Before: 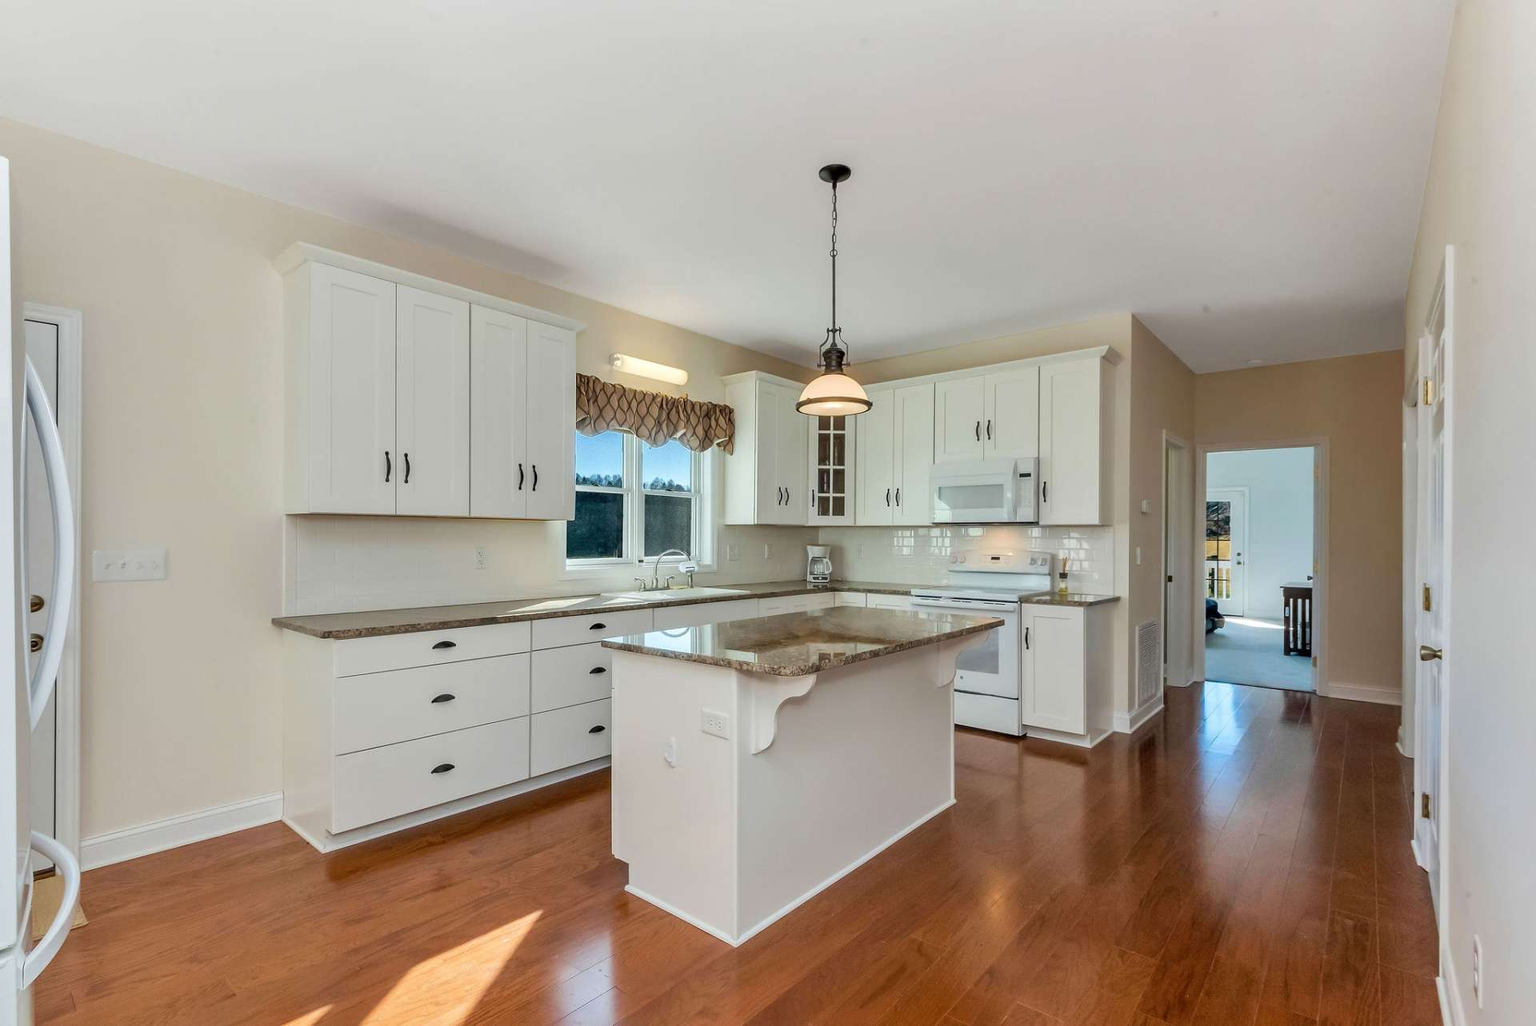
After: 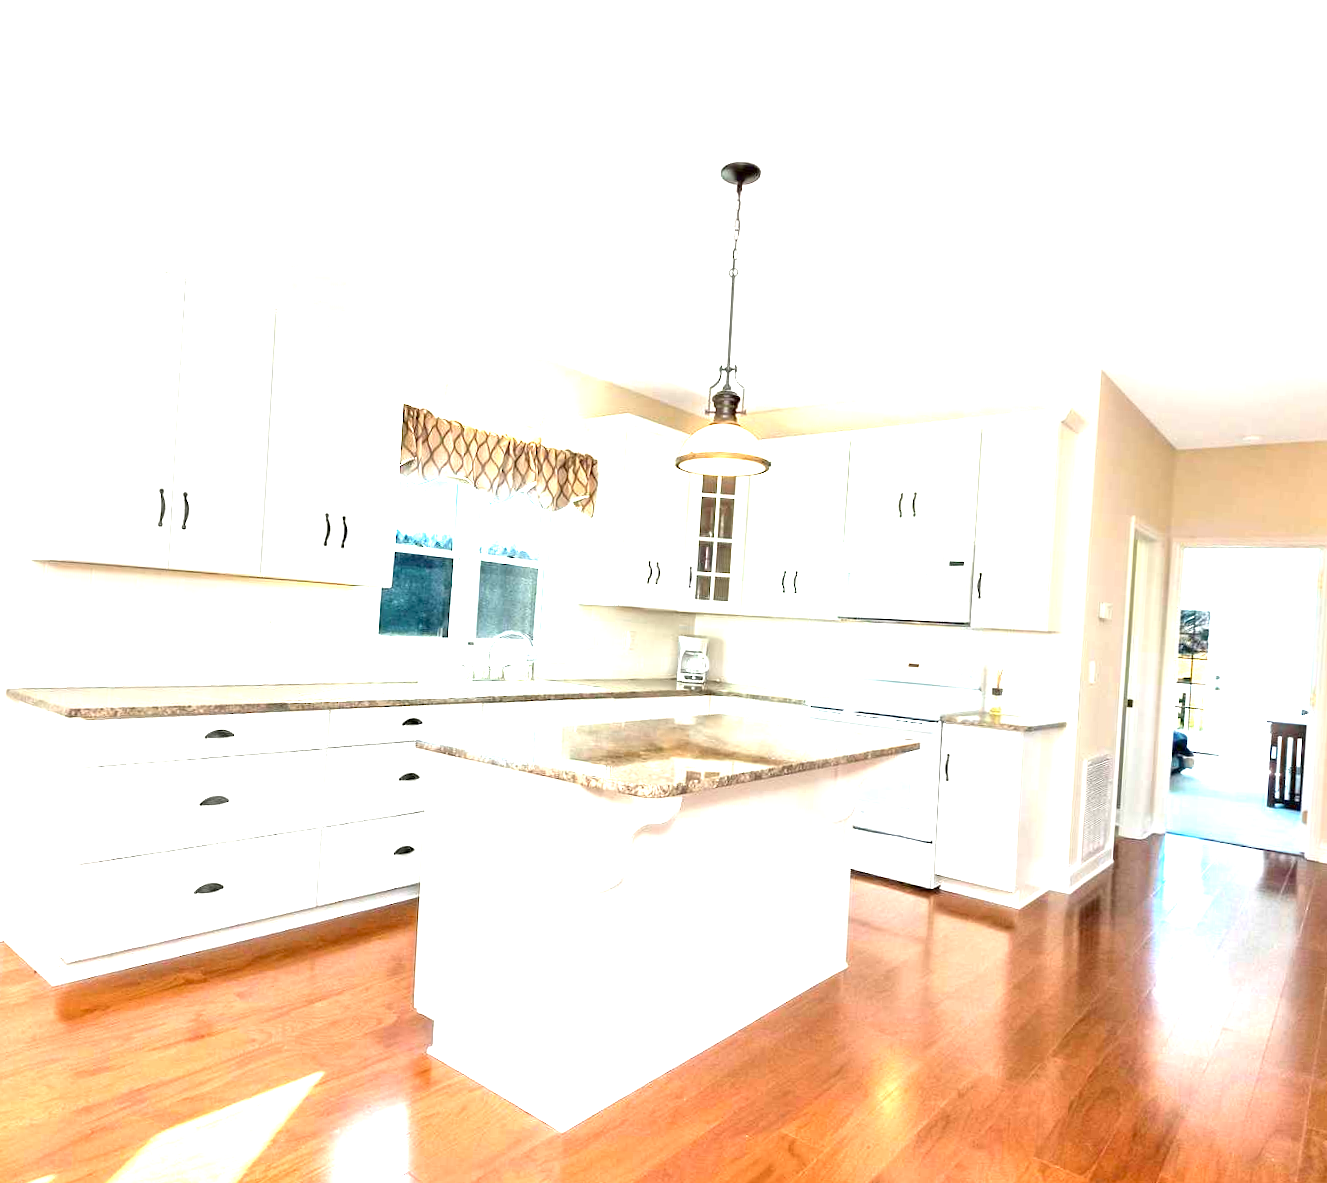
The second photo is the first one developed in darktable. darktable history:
crop and rotate: angle -3.27°, left 14.277%, top 0.028%, right 10.766%, bottom 0.028%
exposure: exposure 2.25 EV, compensate highlight preservation false
